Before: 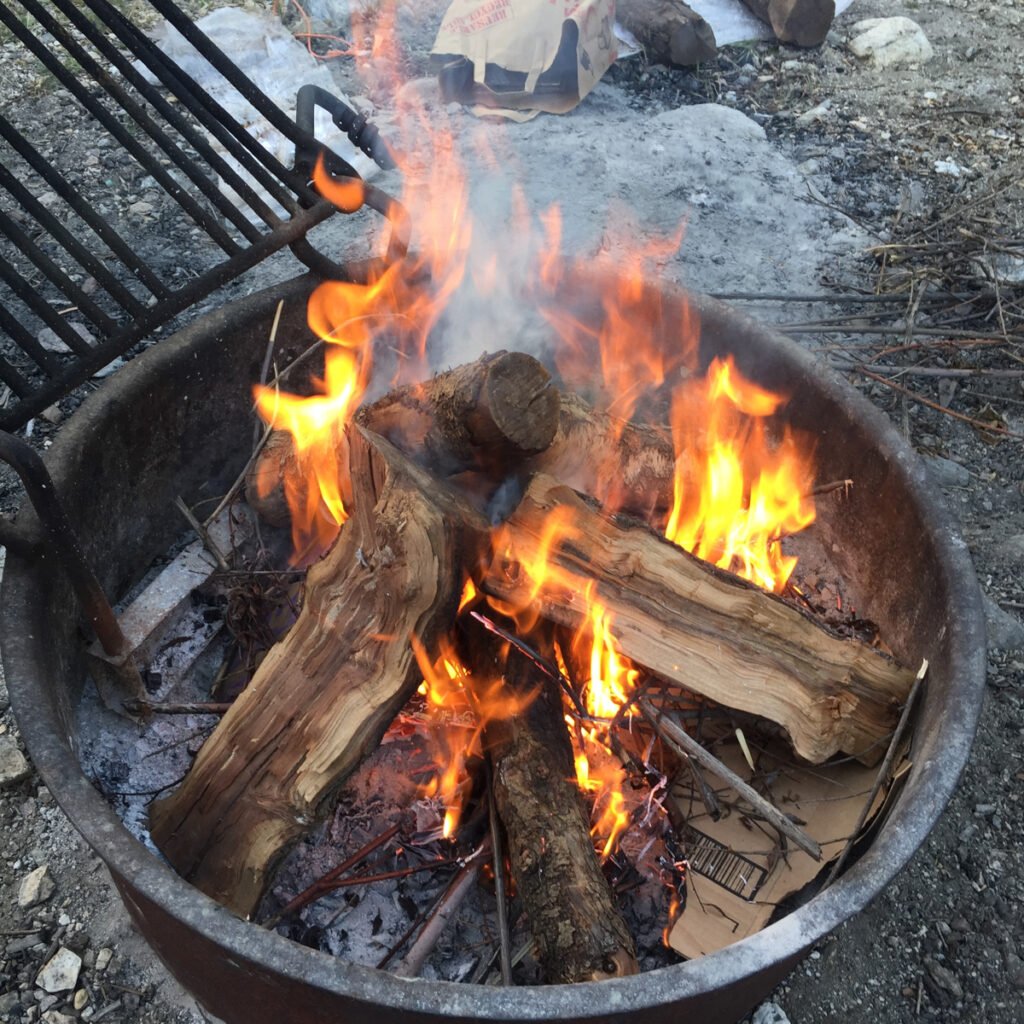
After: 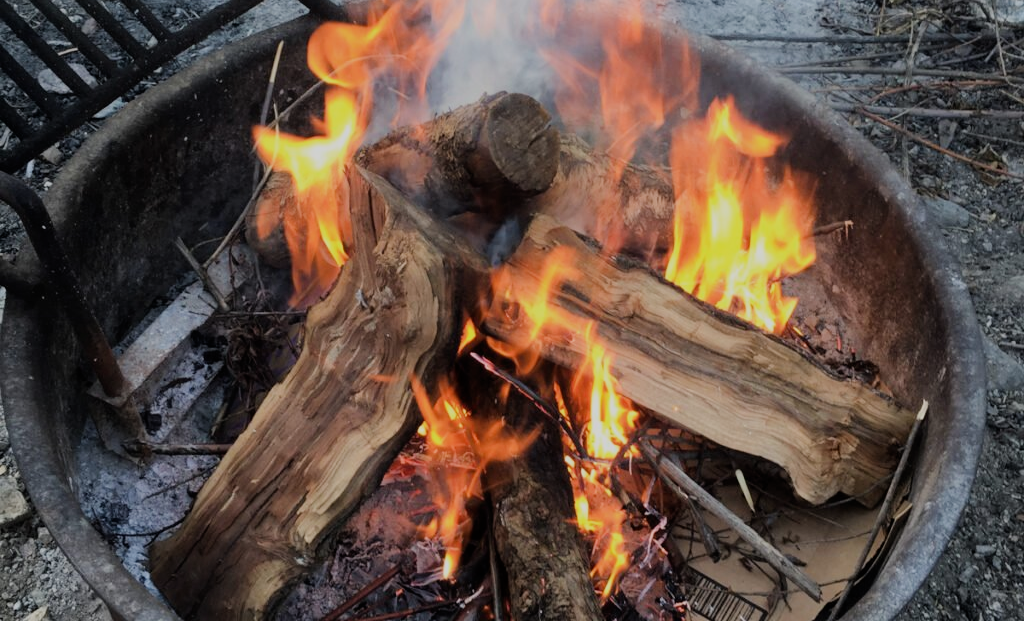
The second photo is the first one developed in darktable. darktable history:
filmic rgb: black relative exposure -8.54 EV, white relative exposure 5.52 EV, hardness 3.39, contrast 1.016
crop and rotate: top 25.357%, bottom 13.942%
